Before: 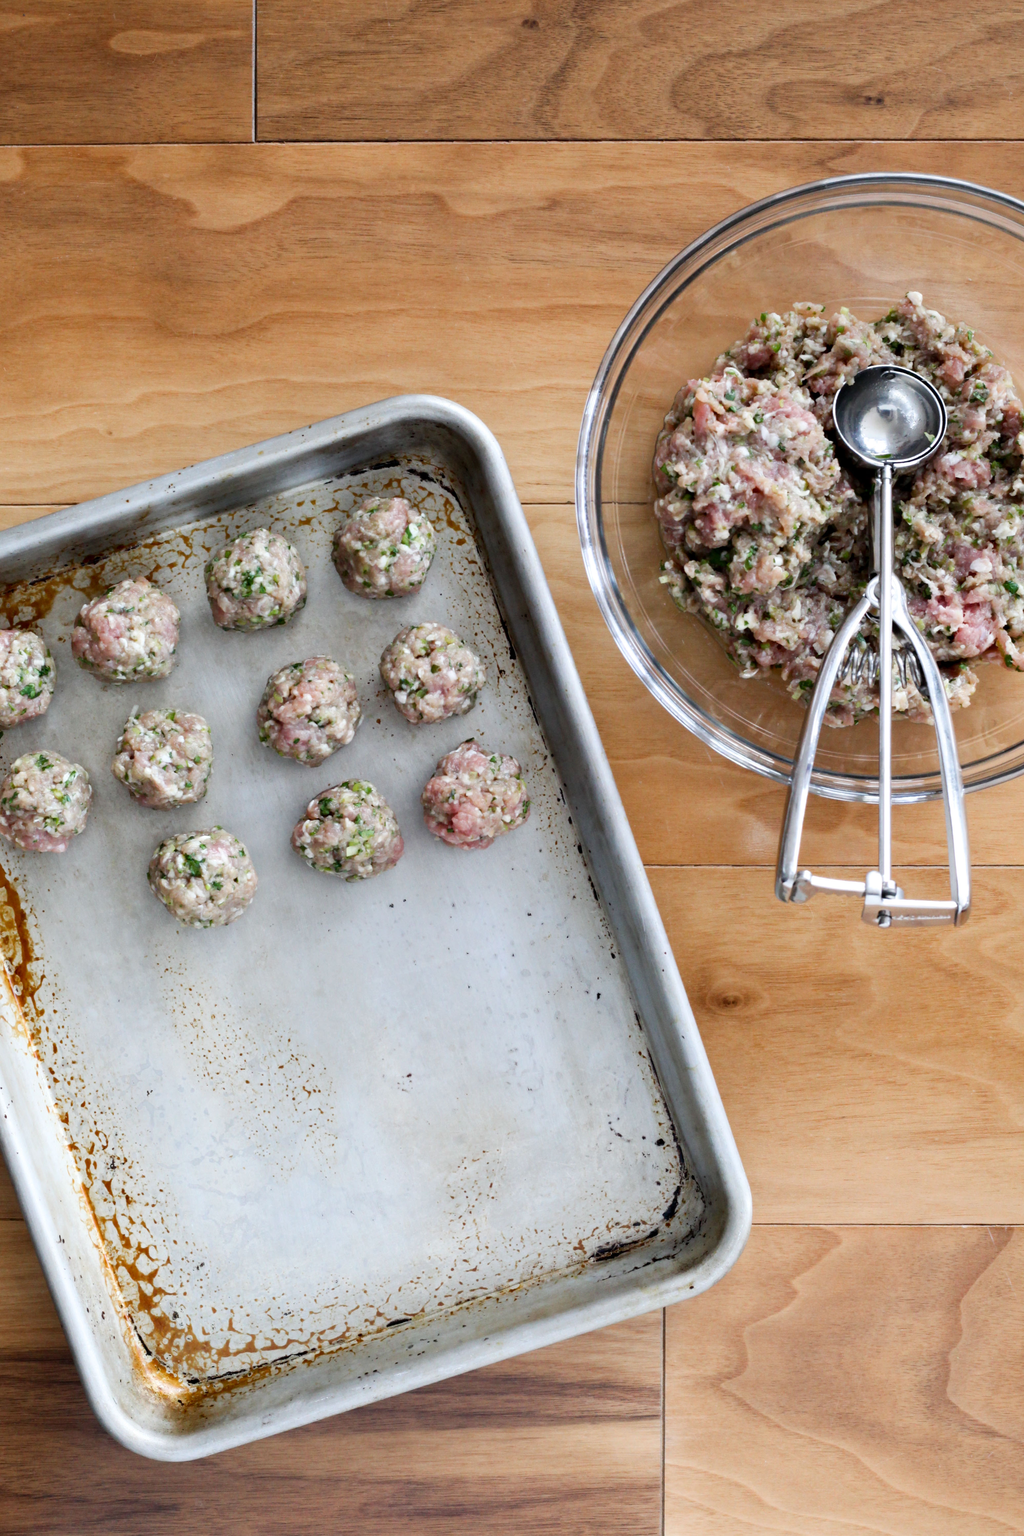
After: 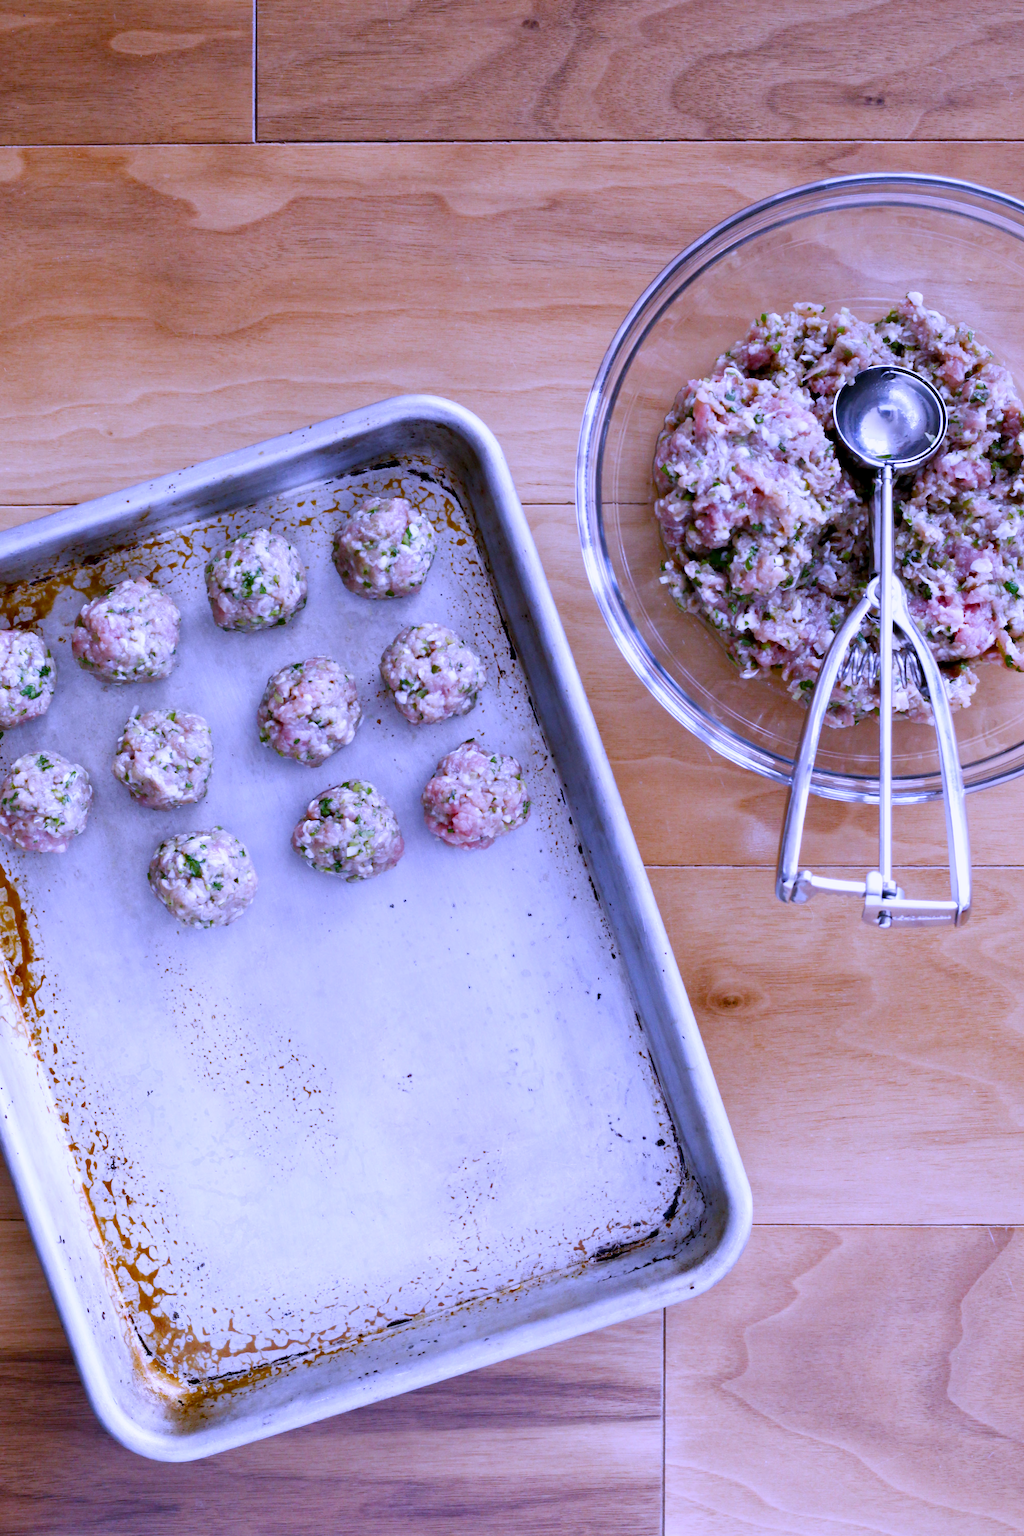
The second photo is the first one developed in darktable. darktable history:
color balance rgb: shadows lift › chroma 1%, shadows lift › hue 113°, highlights gain › chroma 0.2%, highlights gain › hue 333°, perceptual saturation grading › global saturation 20%, perceptual saturation grading › highlights -50%, perceptual saturation grading › shadows 25%, contrast -10%
exposure: black level correction 0.001, compensate highlight preservation false
white balance: red 0.98, blue 1.61
